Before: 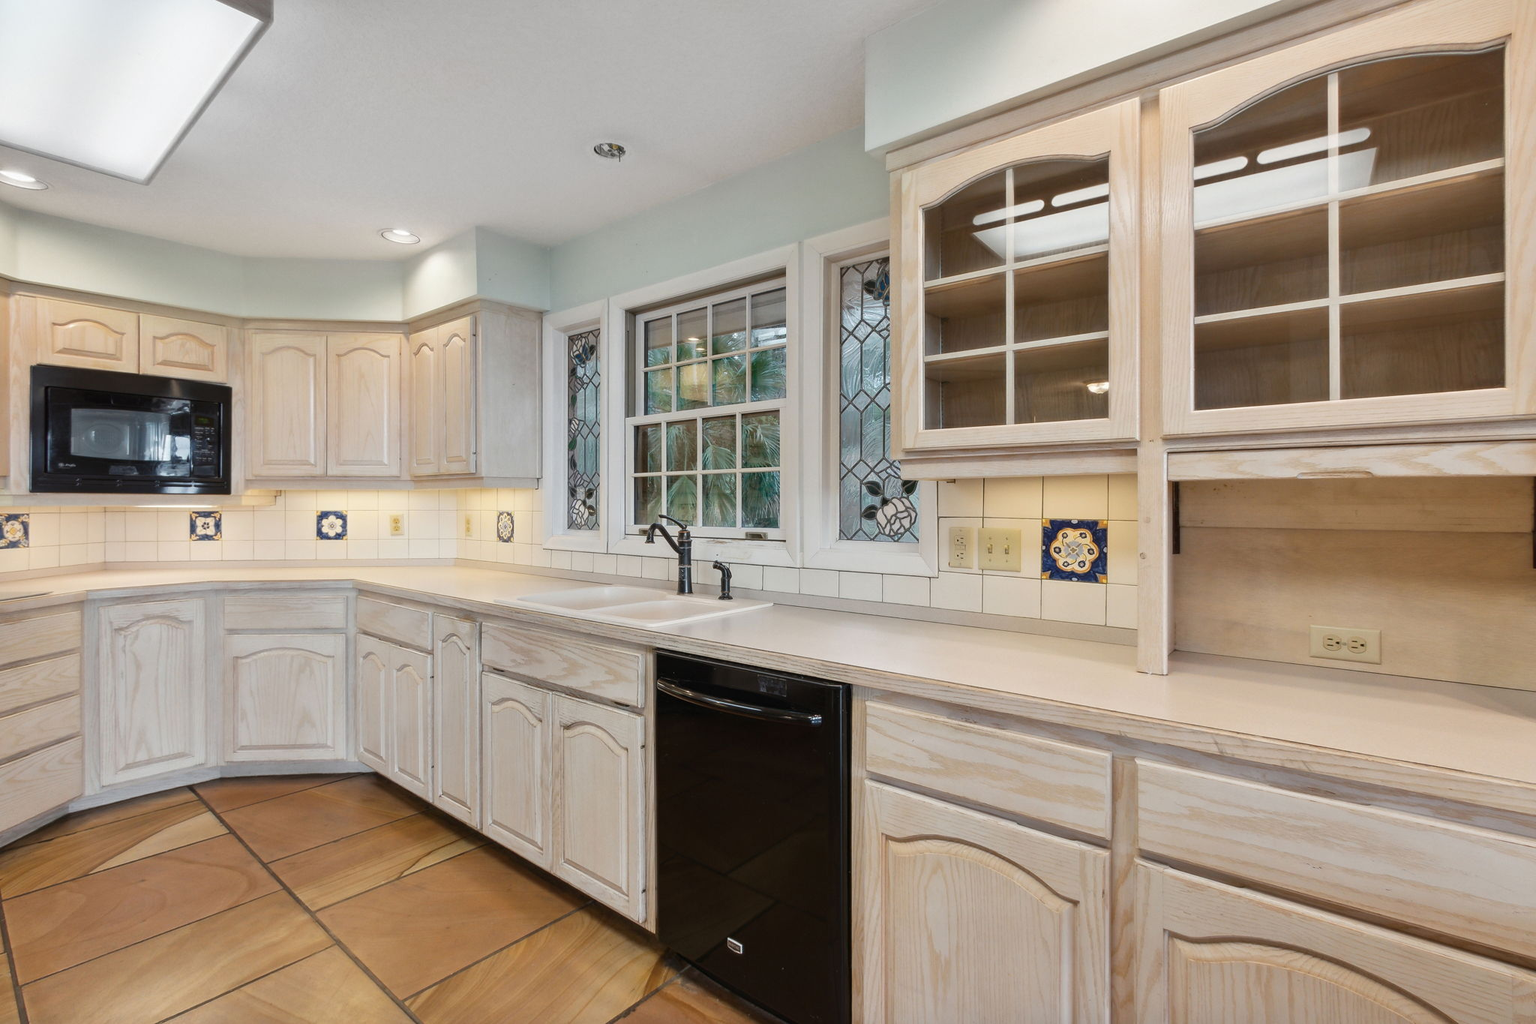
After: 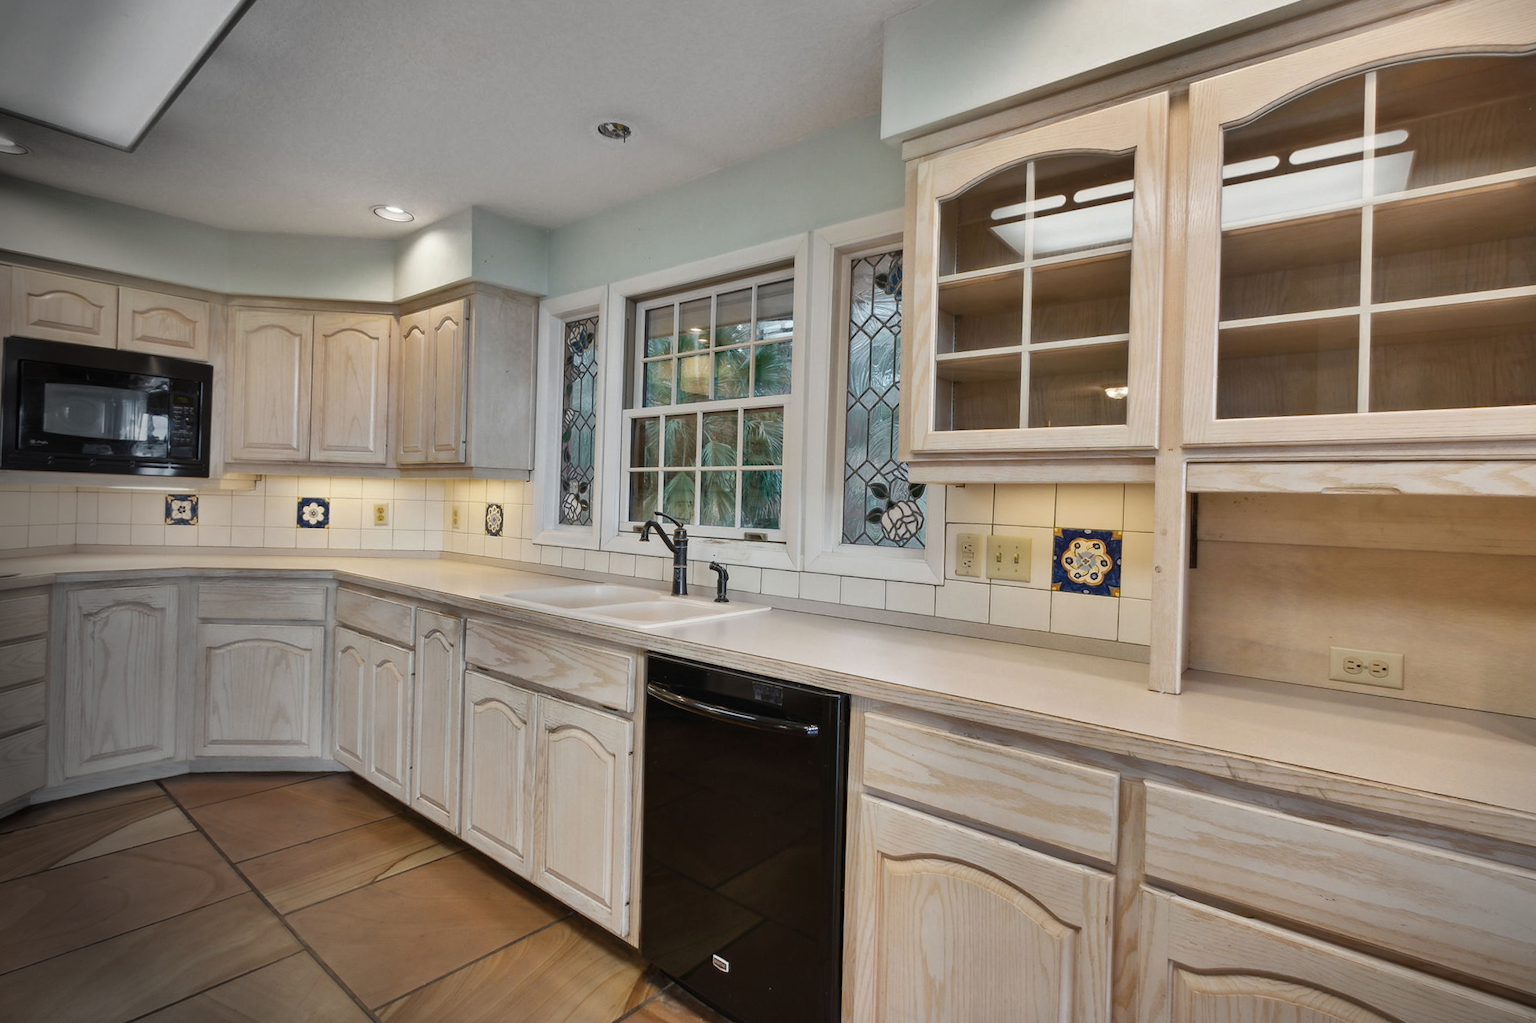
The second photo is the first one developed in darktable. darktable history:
vignetting: brightness -0.804, center (0.219, -0.24), unbound false
shadows and highlights: white point adjustment 0.083, highlights -69.12, soften with gaussian
crop and rotate: angle -1.67°
